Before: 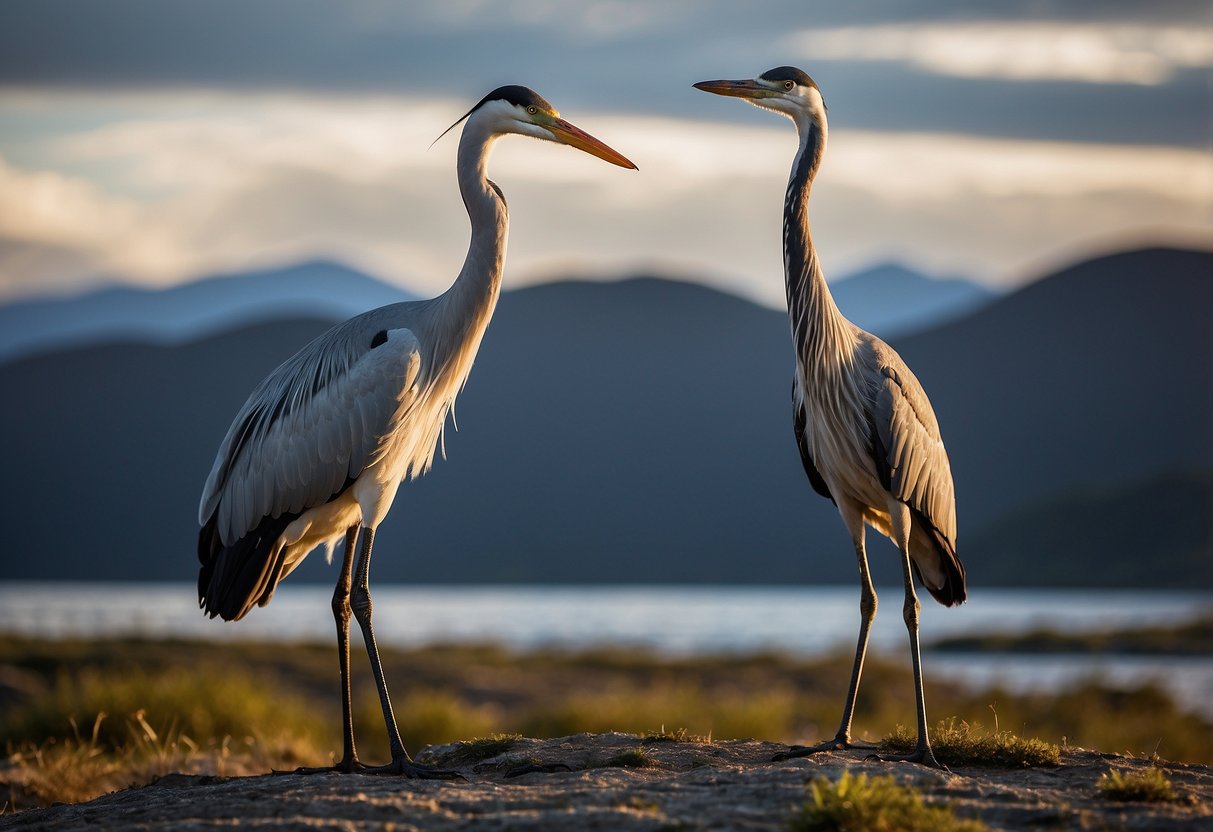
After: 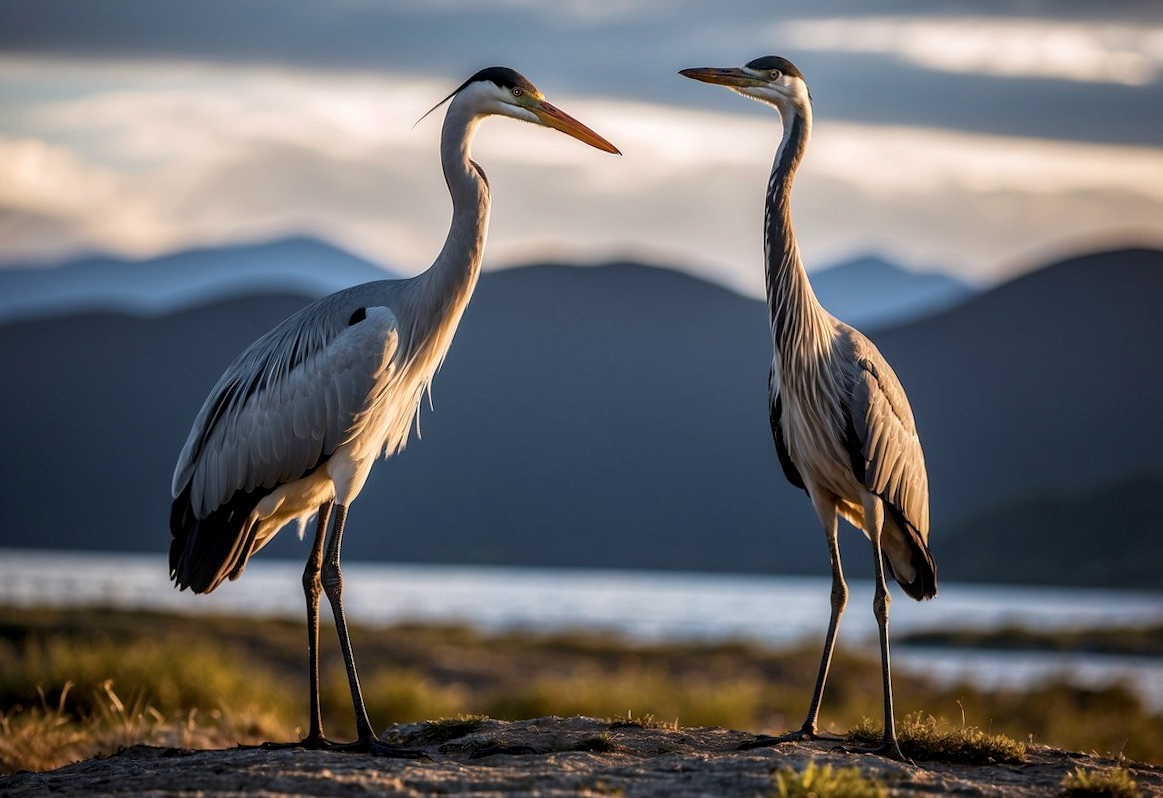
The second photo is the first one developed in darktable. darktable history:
local contrast: detail 130%
crop and rotate: angle -1.69°
white balance: red 1.009, blue 1.027
